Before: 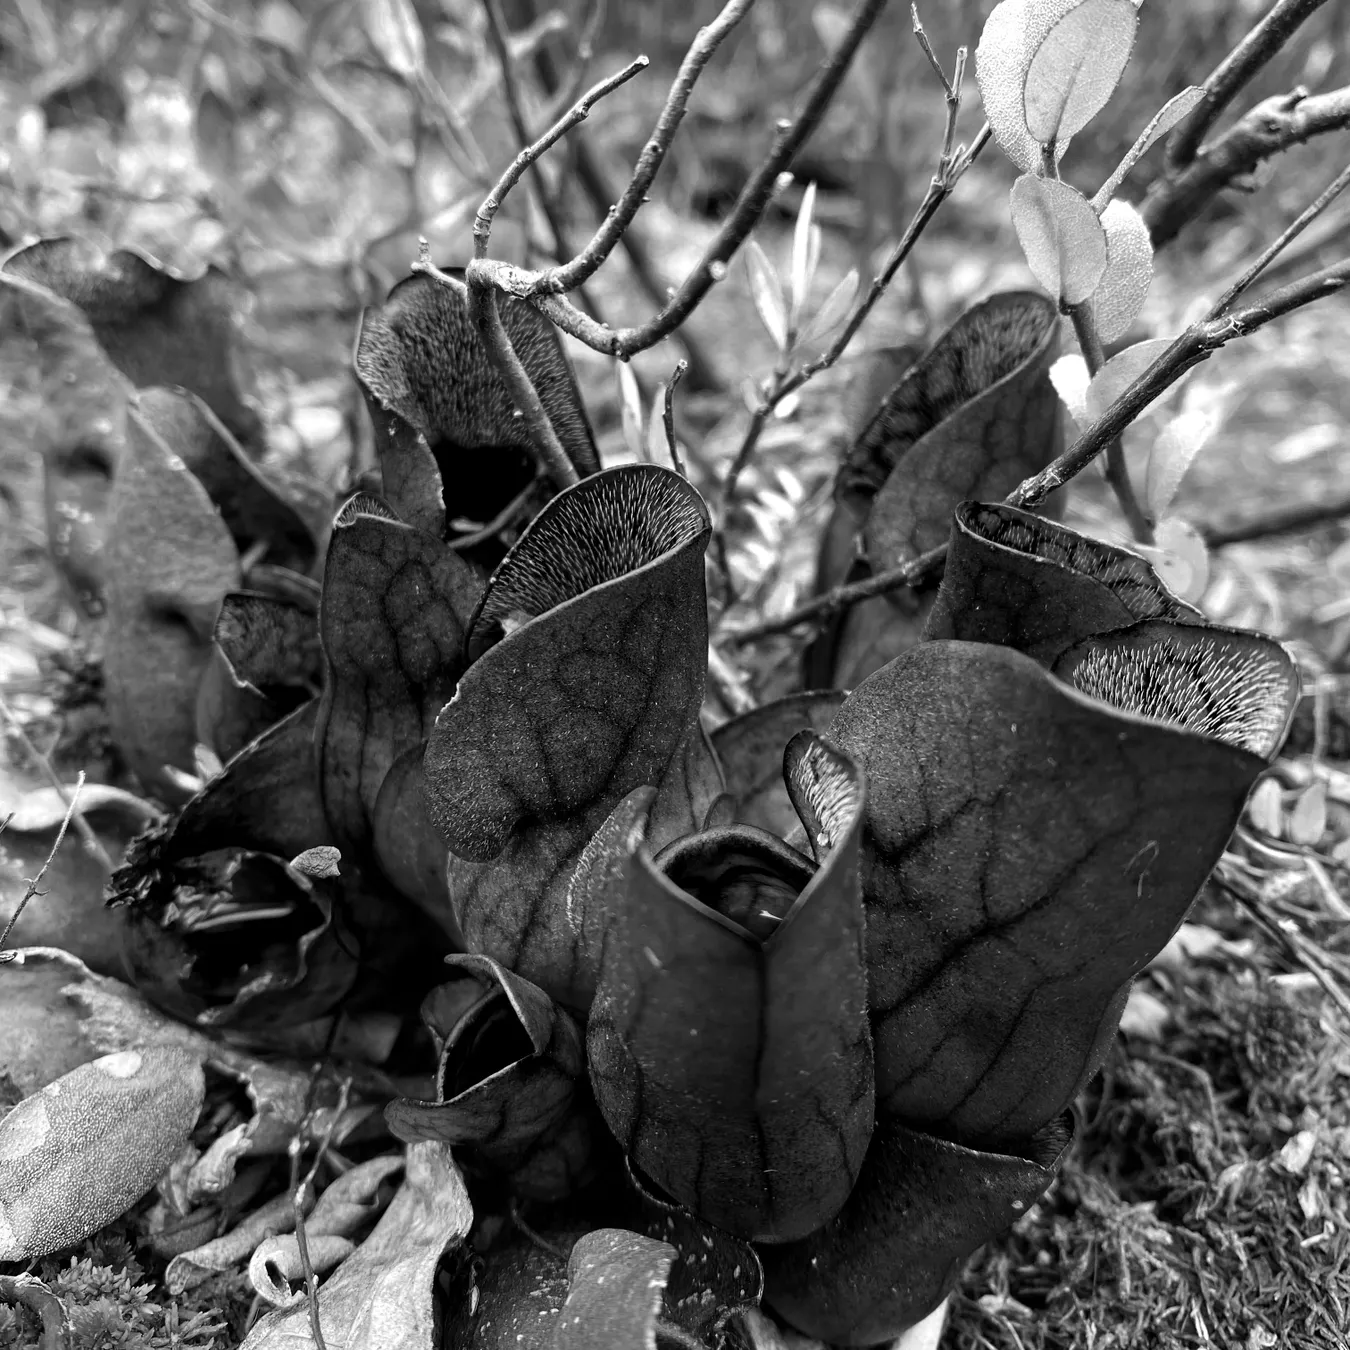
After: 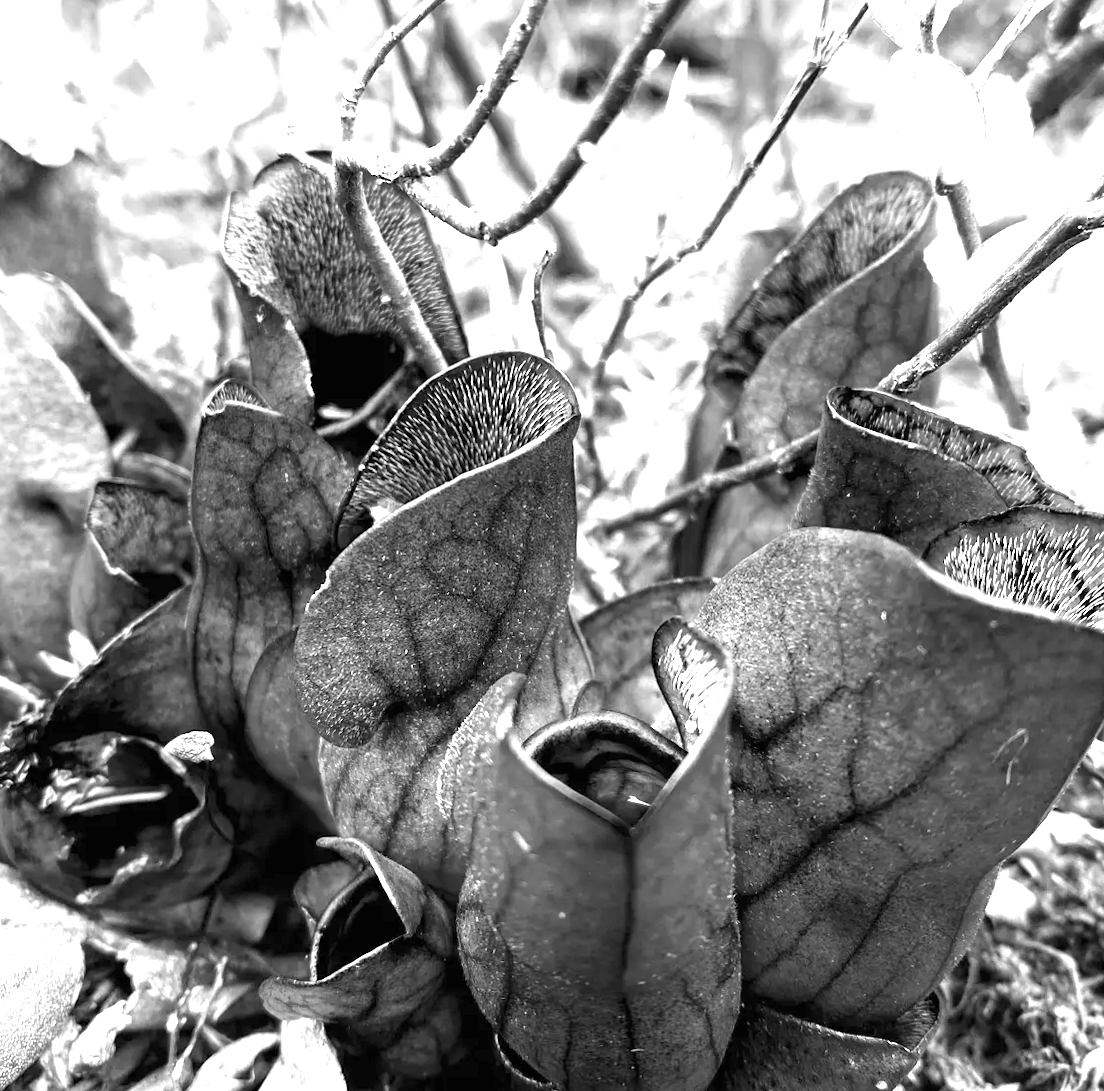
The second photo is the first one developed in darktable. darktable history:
rotate and perspective: lens shift (vertical) 0.048, lens shift (horizontal) -0.024, automatic cropping off
exposure: black level correction 0, exposure 1.975 EV, compensate exposure bias true, compensate highlight preservation false
crop and rotate: left 10.071%, top 10.071%, right 10.02%, bottom 10.02%
